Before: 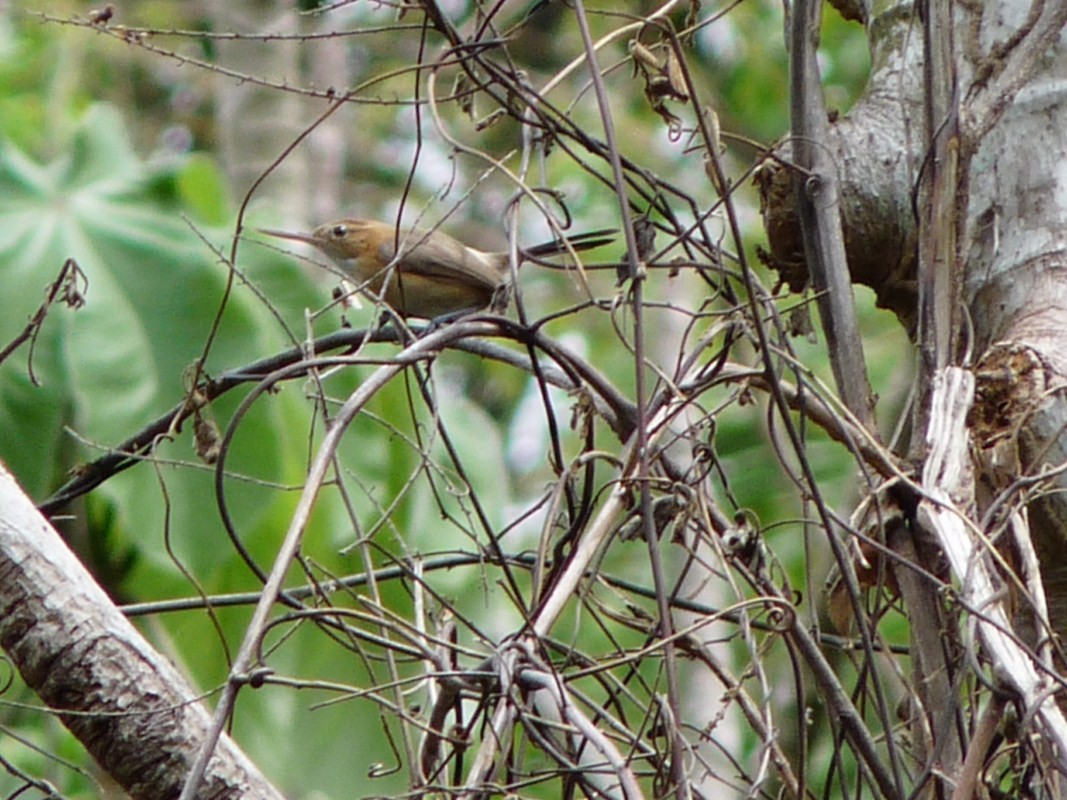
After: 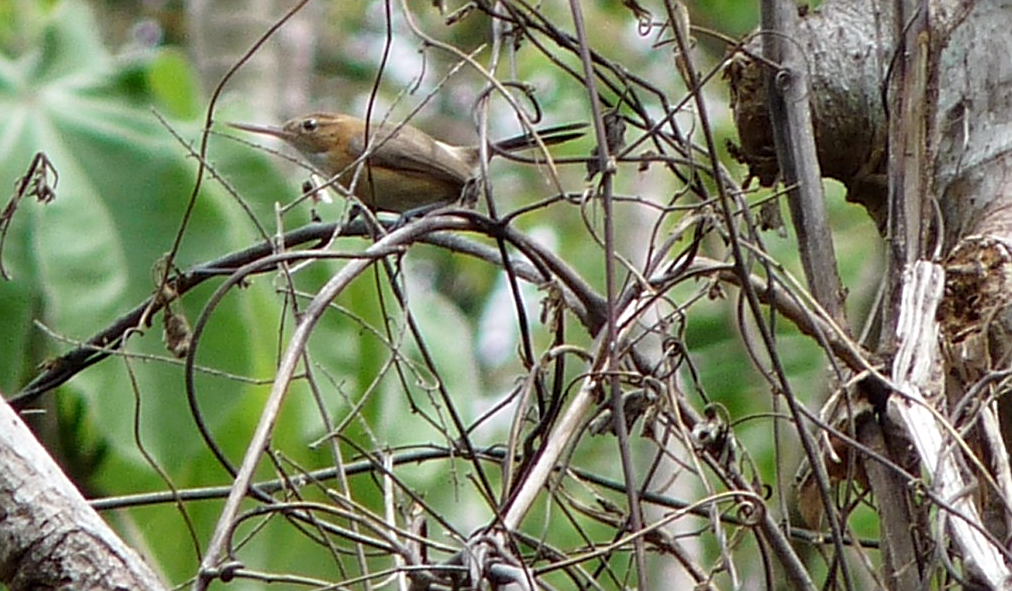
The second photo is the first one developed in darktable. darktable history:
crop and rotate: left 2.839%, top 13.468%, right 2.28%, bottom 12.63%
sharpen: on, module defaults
tone equalizer: on, module defaults
local contrast: highlights 103%, shadows 98%, detail 120%, midtone range 0.2
shadows and highlights: soften with gaussian
